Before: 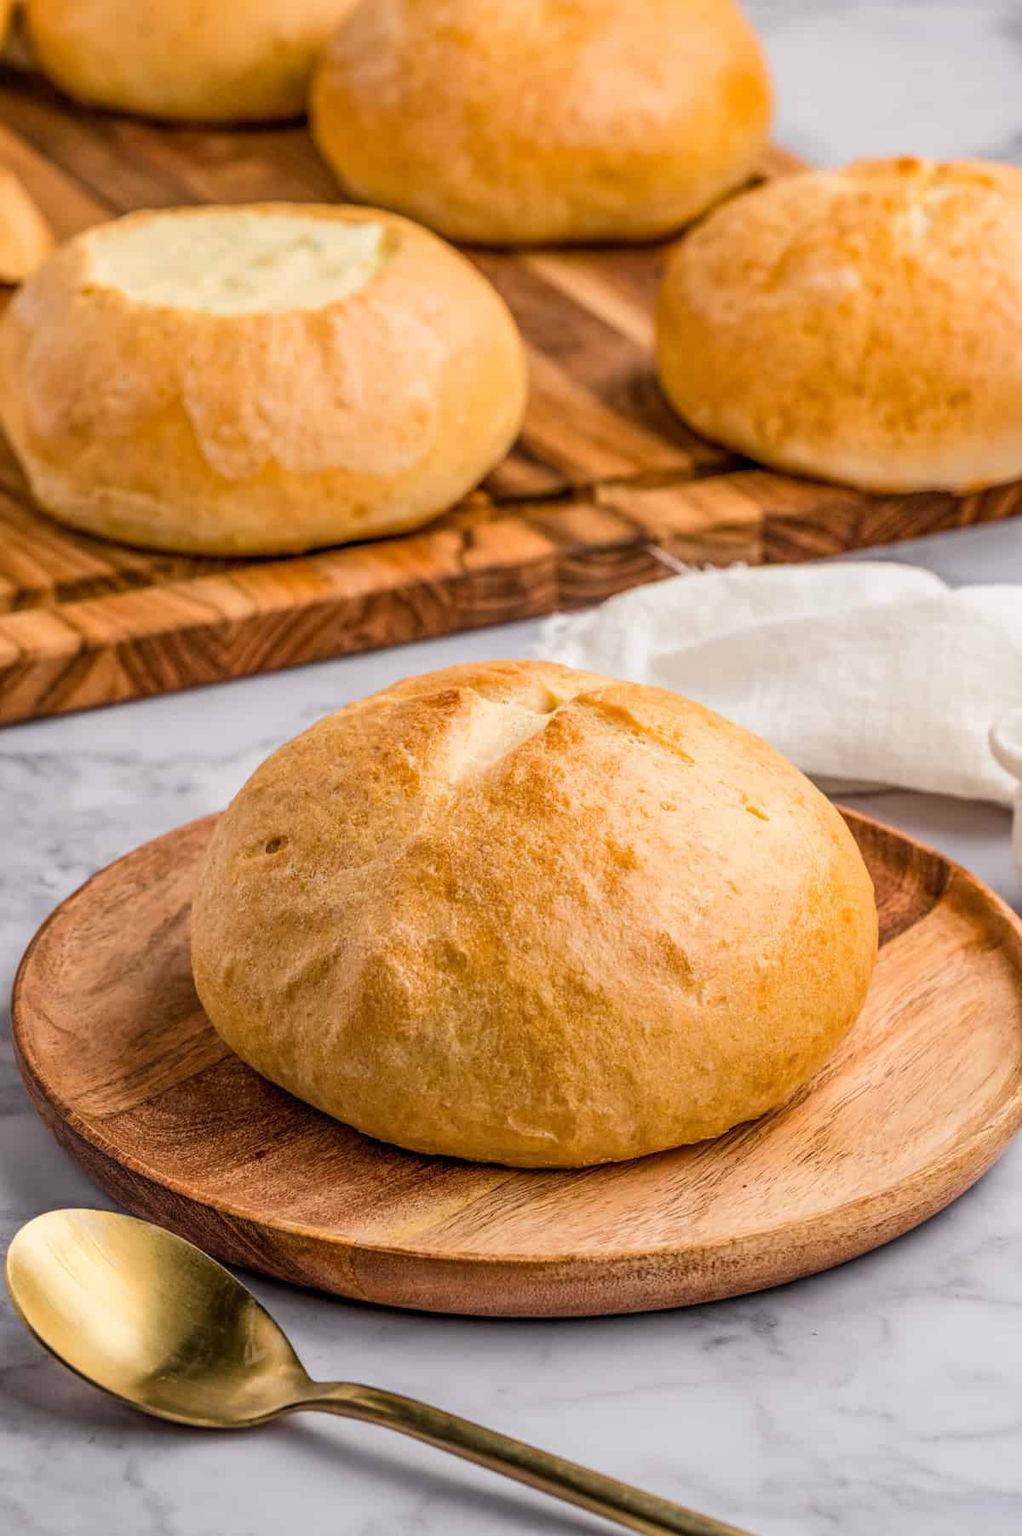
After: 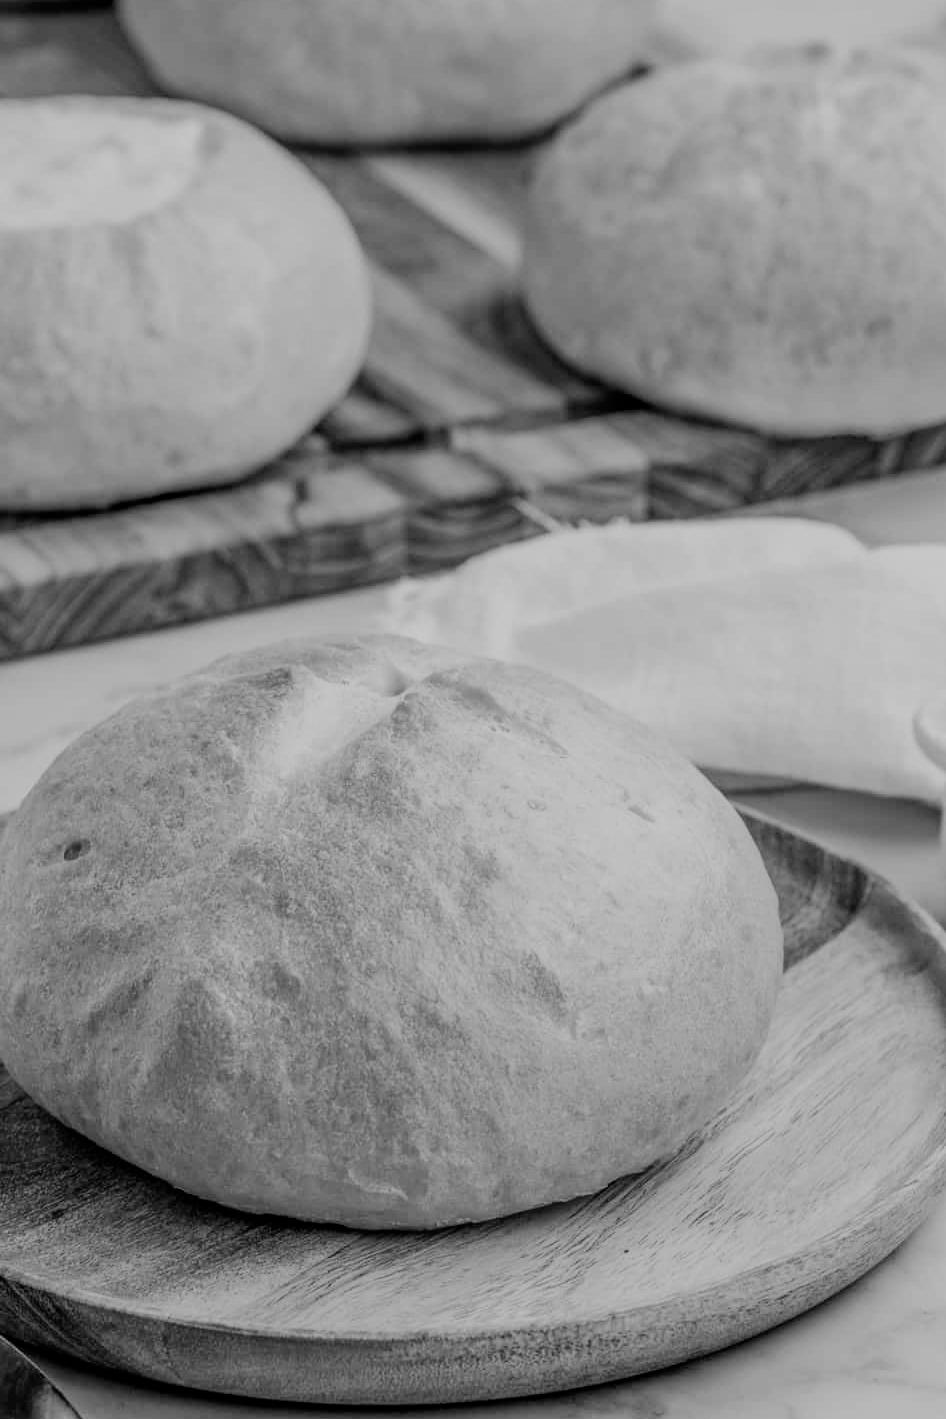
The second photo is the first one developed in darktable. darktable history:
filmic rgb: black relative exposure -7.65 EV, white relative exposure 4.56 EV, hardness 3.61
monochrome: a -35.87, b 49.73, size 1.7
crop and rotate: left 20.74%, top 7.912%, right 0.375%, bottom 13.378%
